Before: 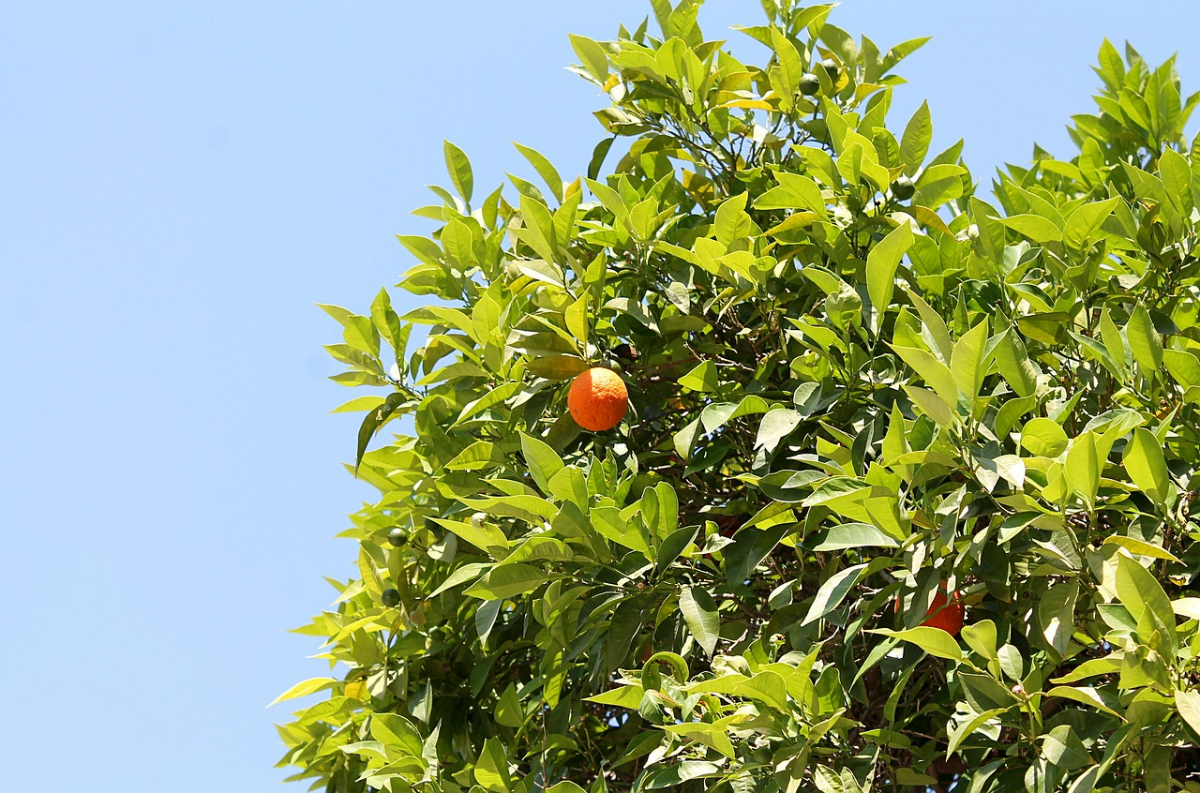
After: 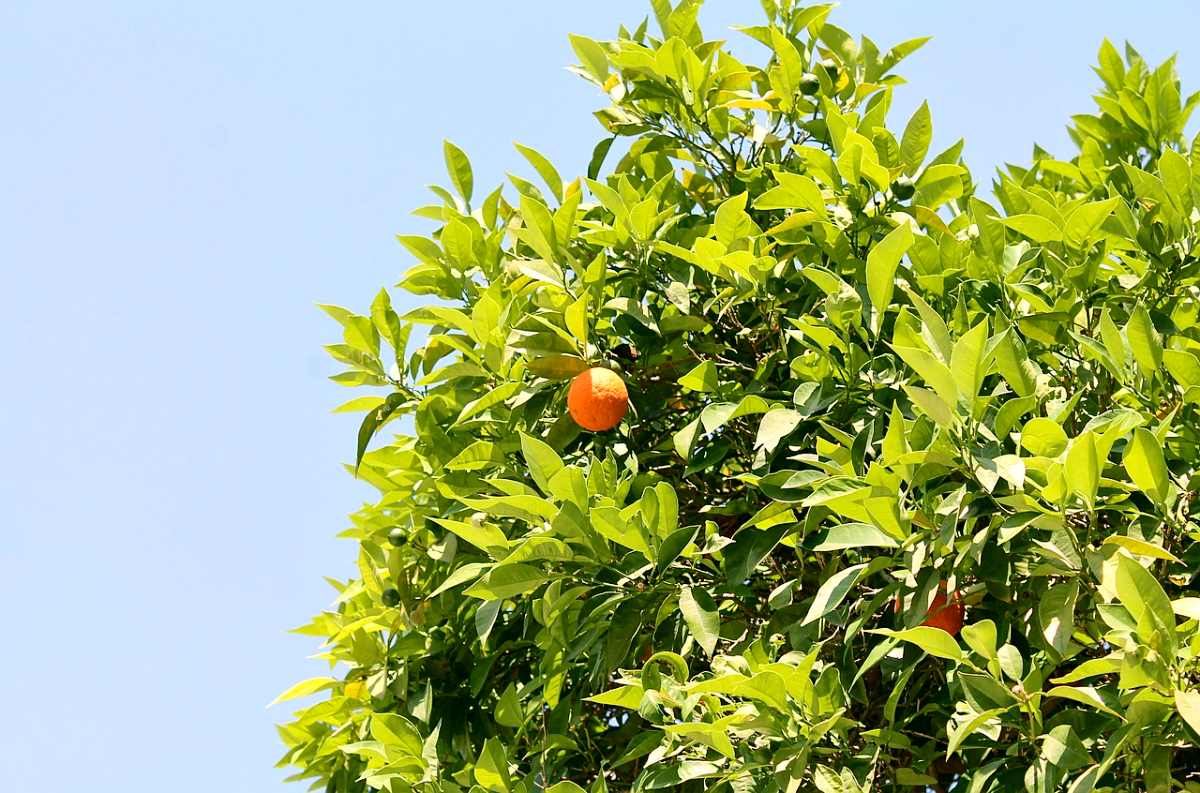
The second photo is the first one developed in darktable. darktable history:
tone curve: curves: ch0 [(0, 0.01) (0.052, 0.045) (0.136, 0.133) (0.29, 0.332) (0.453, 0.531) (0.676, 0.751) (0.89, 0.919) (1, 1)]; ch1 [(0, 0) (0.094, 0.081) (0.285, 0.299) (0.385, 0.403) (0.447, 0.429) (0.495, 0.496) (0.544, 0.552) (0.589, 0.612) (0.722, 0.728) (1, 1)]; ch2 [(0, 0) (0.257, 0.217) (0.43, 0.421) (0.498, 0.507) (0.531, 0.544) (0.56, 0.579) (0.625, 0.642) (1, 1)], color space Lab, independent channels, preserve colors none
exposure: exposure -0.01 EV, compensate highlight preservation false
local contrast: mode bilateral grid, contrast 20, coarseness 50, detail 132%, midtone range 0.2
color correction: highlights a* 4.02, highlights b* 4.98, shadows a* -7.55, shadows b* 4.98
